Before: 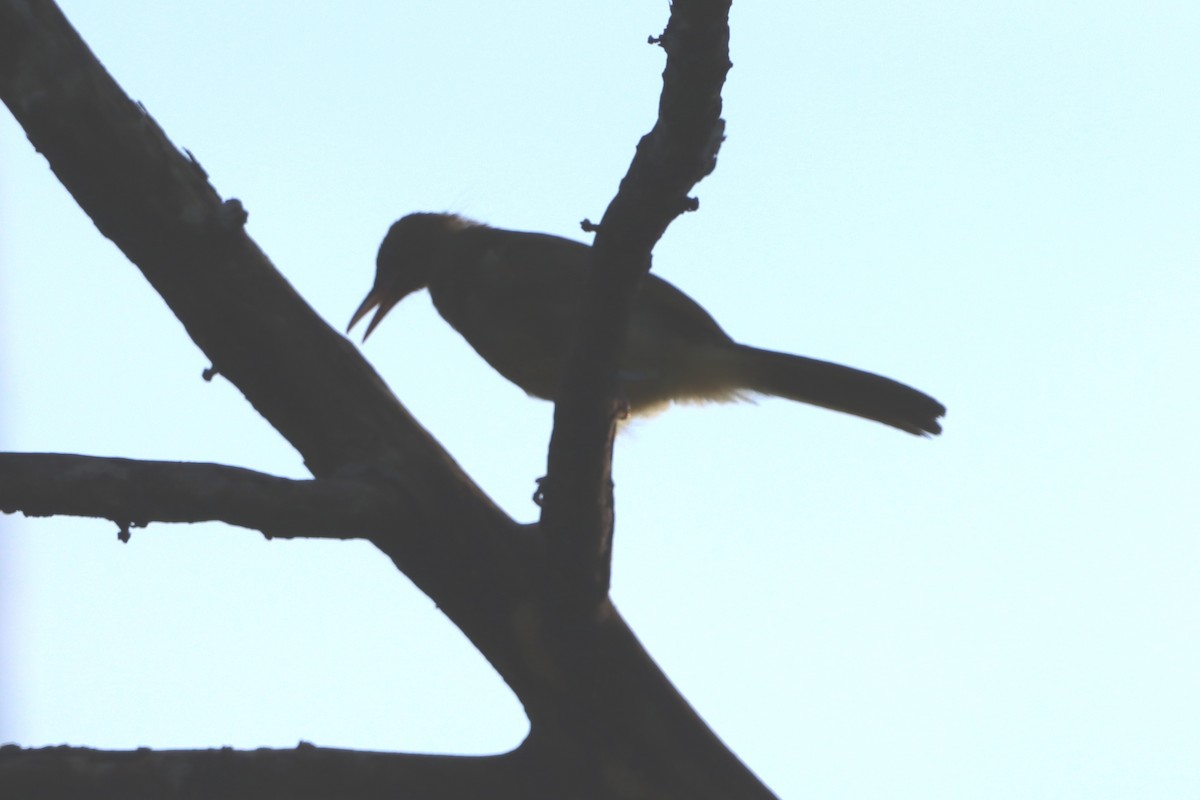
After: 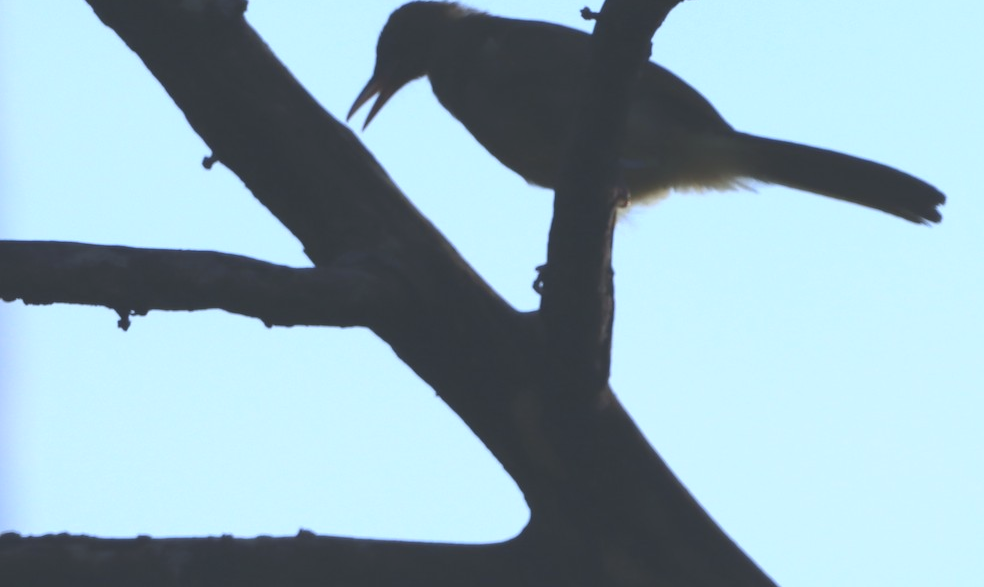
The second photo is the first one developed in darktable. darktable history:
white balance: red 0.924, blue 1.095
crop: top 26.531%, right 17.959%
exposure: exposure -0.116 EV, compensate exposure bias true, compensate highlight preservation false
